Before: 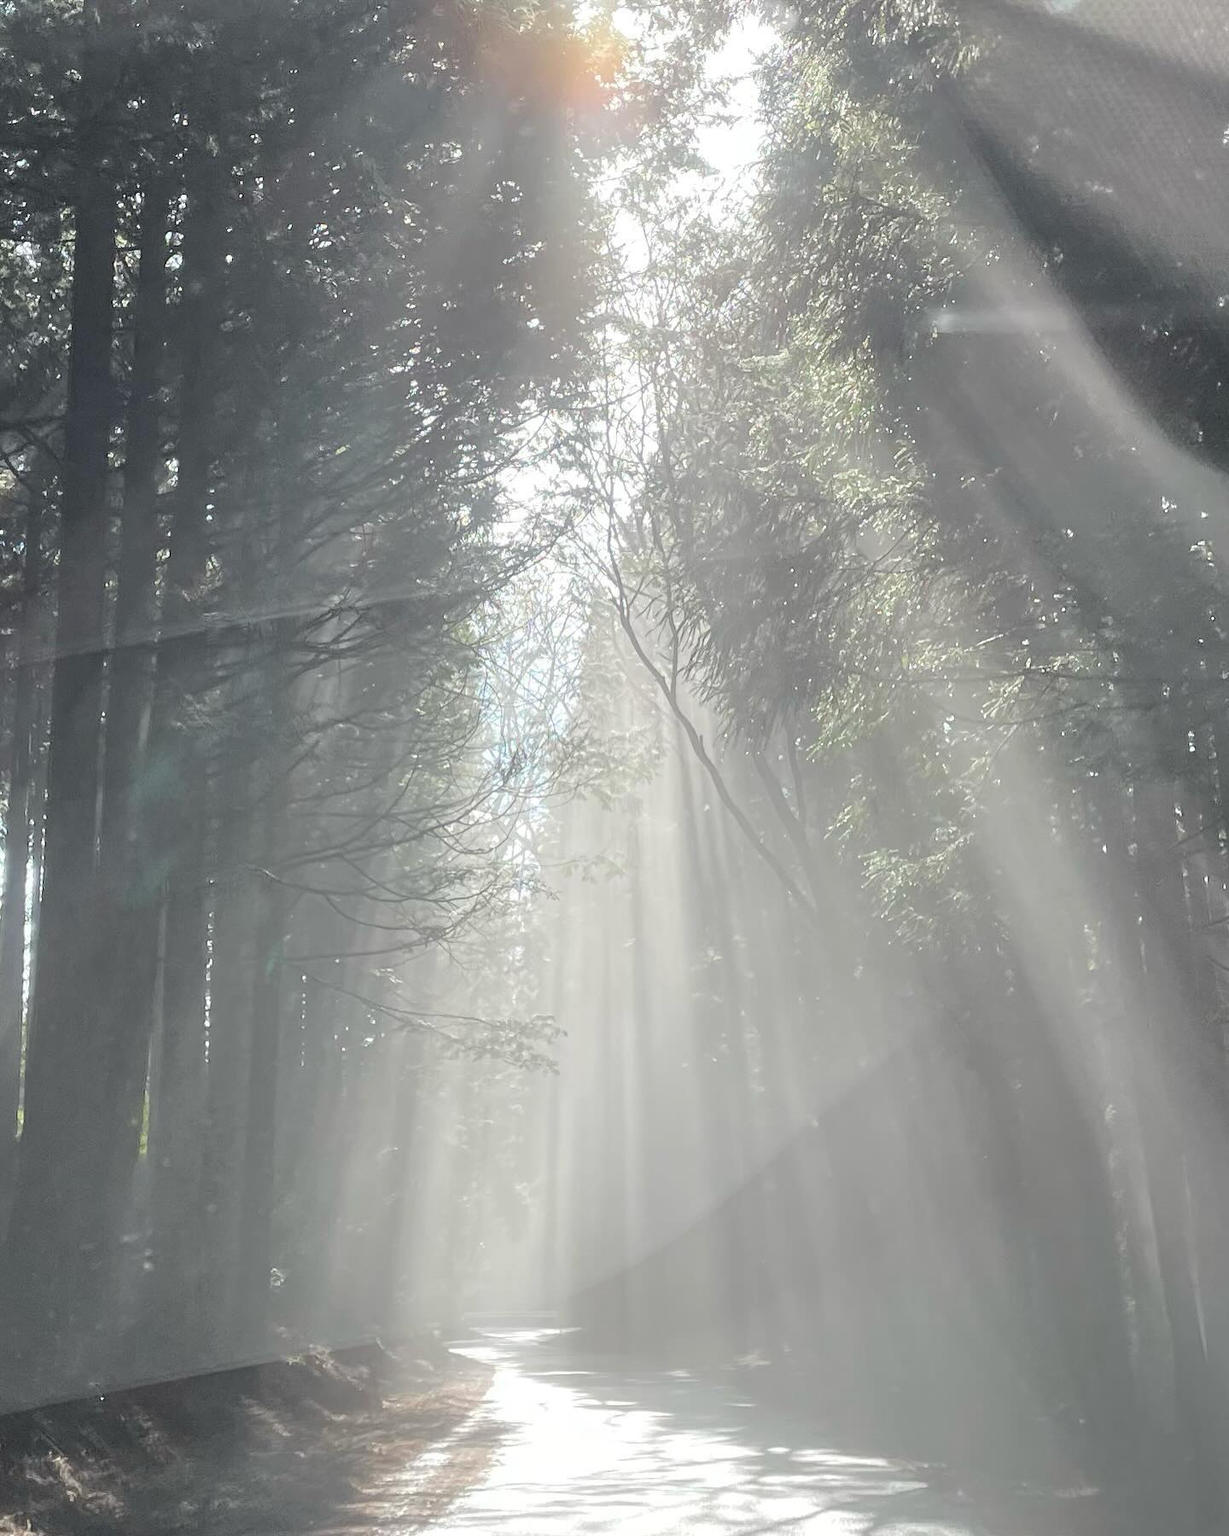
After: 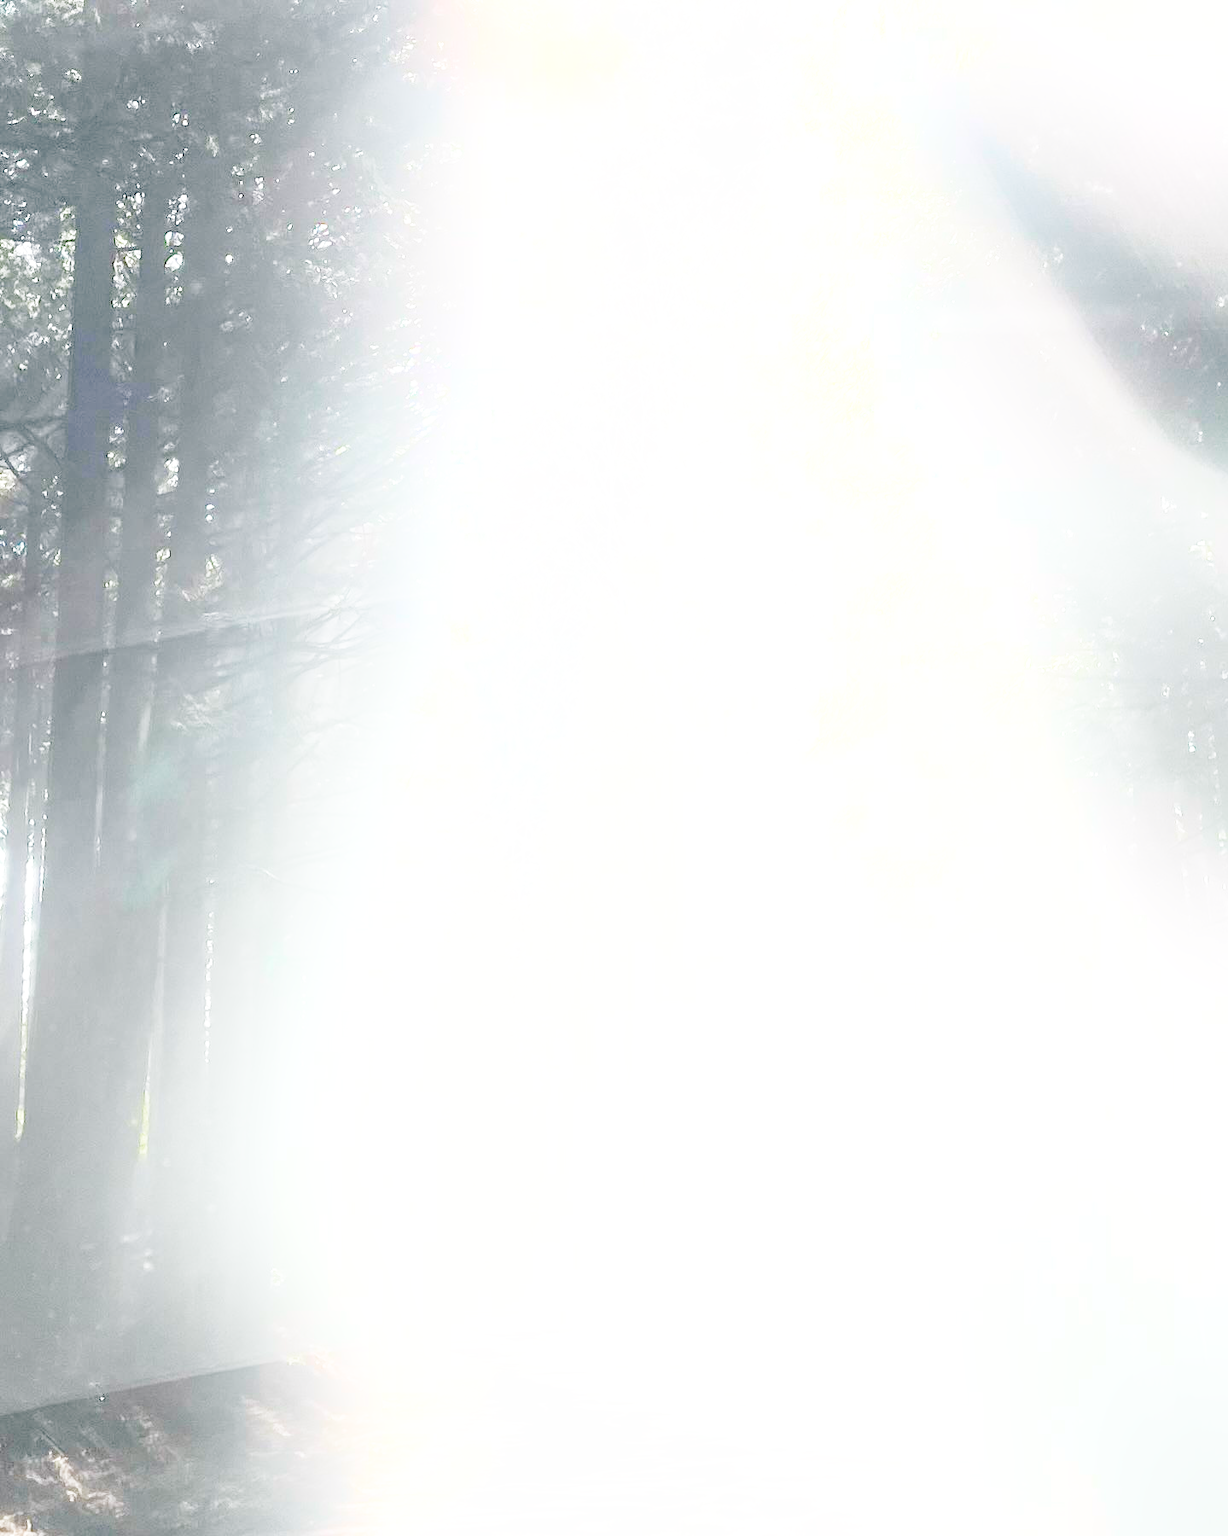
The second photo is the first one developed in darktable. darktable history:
bloom: on, module defaults
base curve: curves: ch0 [(0, 0) (0.028, 0.03) (0.121, 0.232) (0.46, 0.748) (0.859, 0.968) (1, 1)], preserve colors none
color balance rgb: shadows lift › chroma 1%, shadows lift › hue 113°, highlights gain › chroma 0.2%, highlights gain › hue 333°, perceptual saturation grading › global saturation 20%, perceptual saturation grading › highlights -50%, perceptual saturation grading › shadows 25%, contrast -20%
exposure: black level correction 0, exposure 1 EV, compensate exposure bias true, compensate highlight preservation false
